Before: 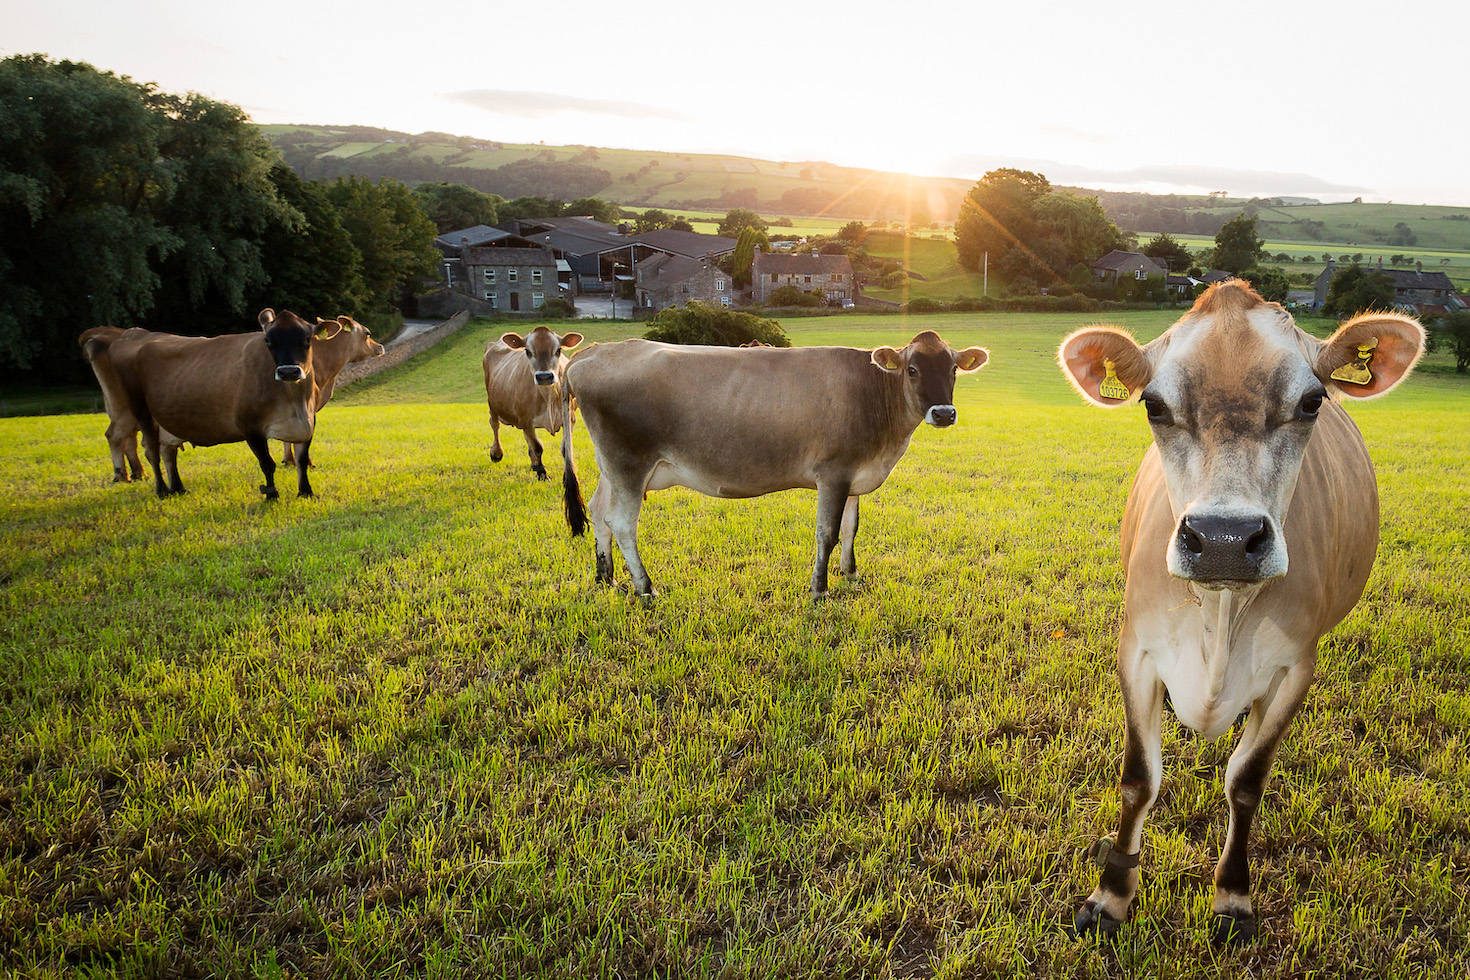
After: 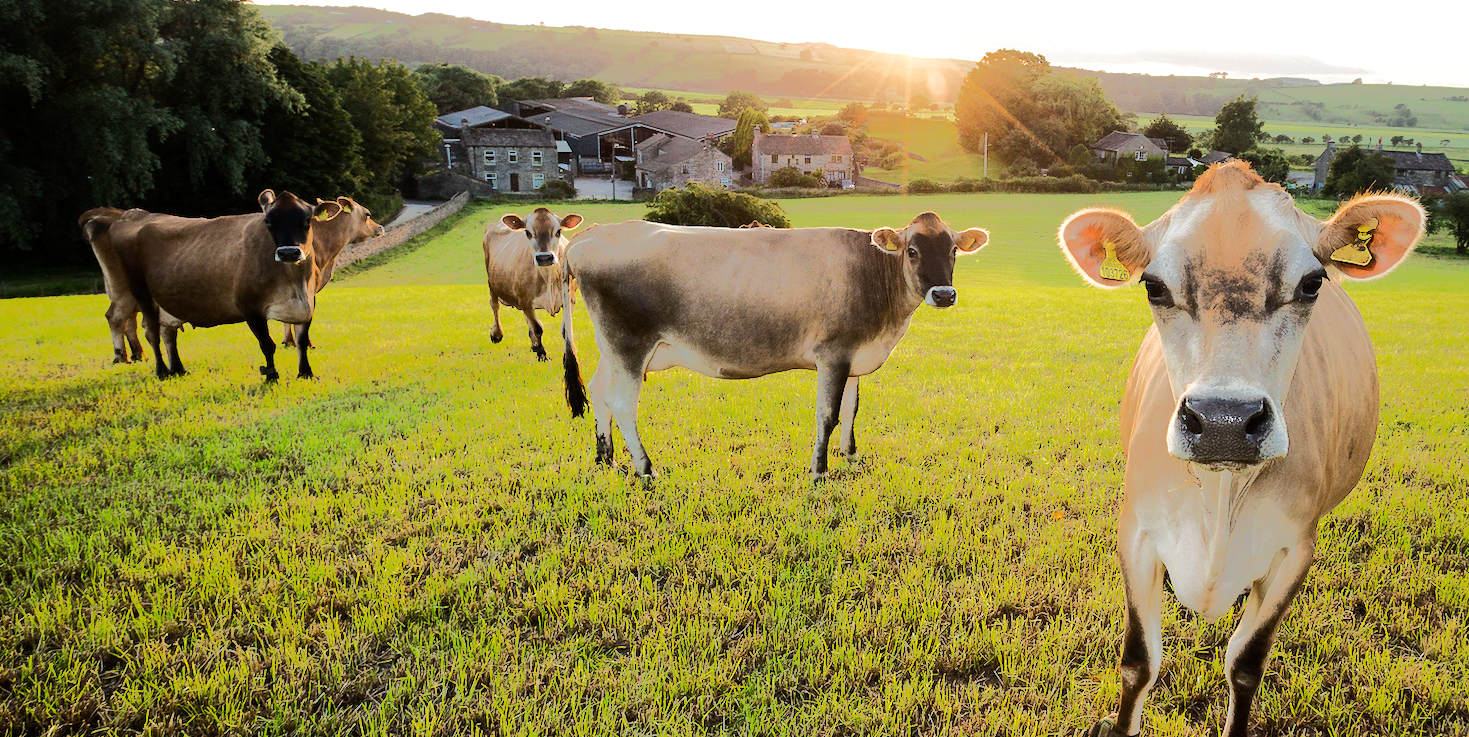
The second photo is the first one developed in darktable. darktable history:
crop and rotate: top 12.292%, bottom 12.481%
tone equalizer: -8 EV -0.515 EV, -7 EV -0.305 EV, -6 EV -0.05 EV, -5 EV 0.378 EV, -4 EV 0.95 EV, -3 EV 0.797 EV, -2 EV -0.009 EV, -1 EV 0.136 EV, +0 EV -0.014 EV, edges refinement/feathering 500, mask exposure compensation -1.57 EV, preserve details no
